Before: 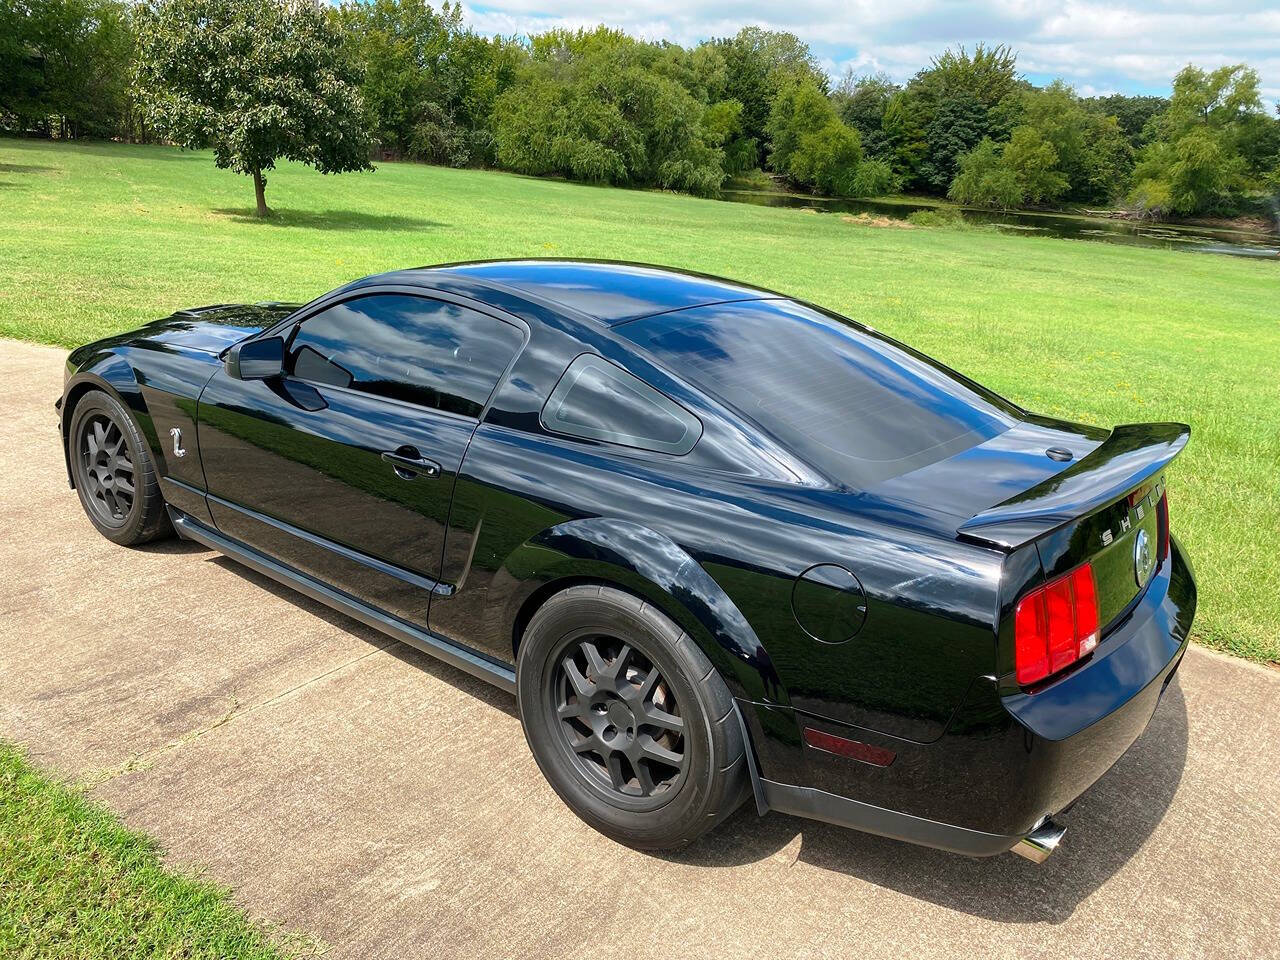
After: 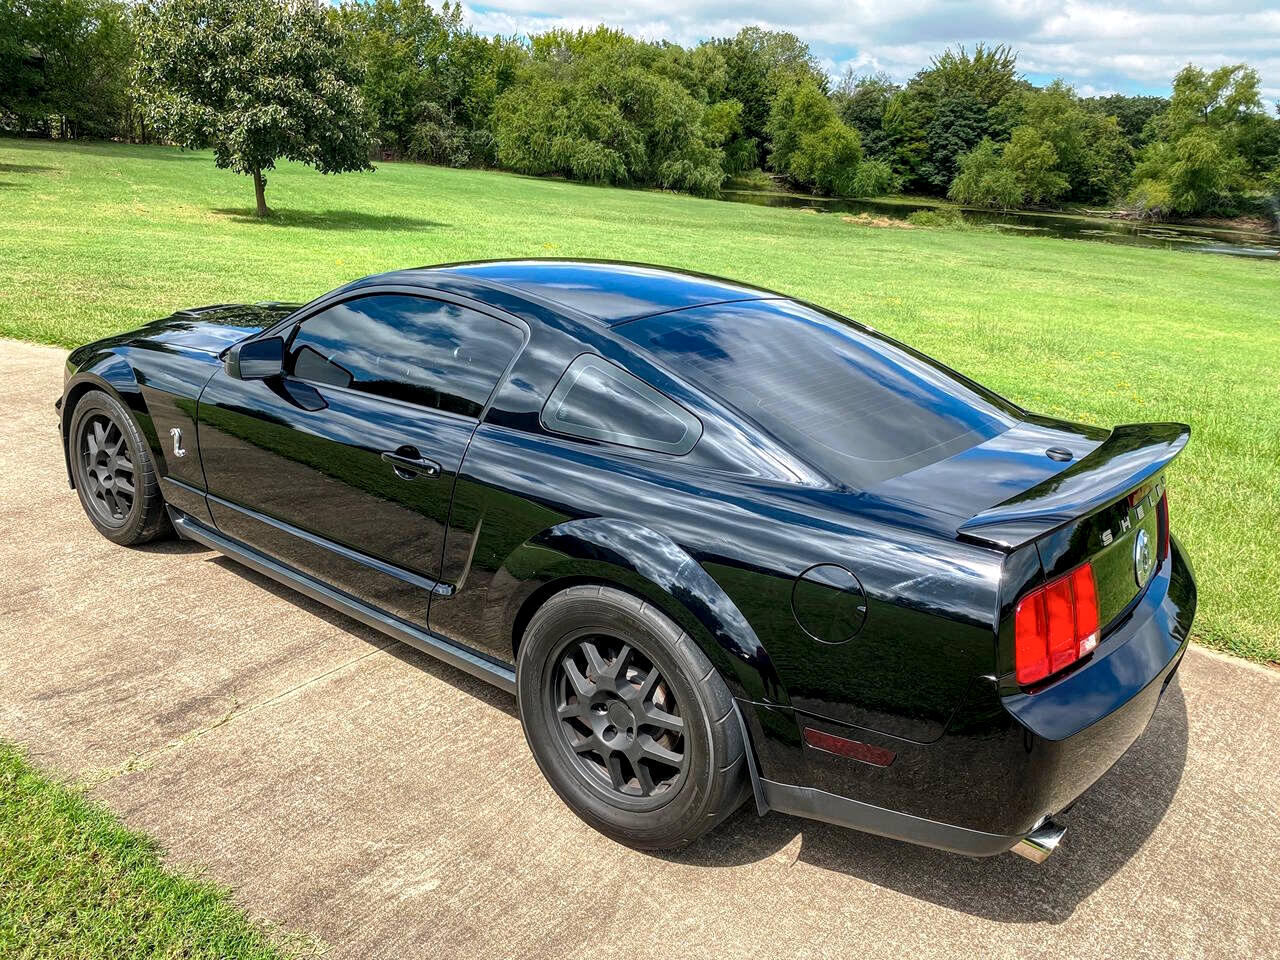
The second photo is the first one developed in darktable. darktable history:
local contrast: highlights 62%, detail 143%, midtone range 0.43
